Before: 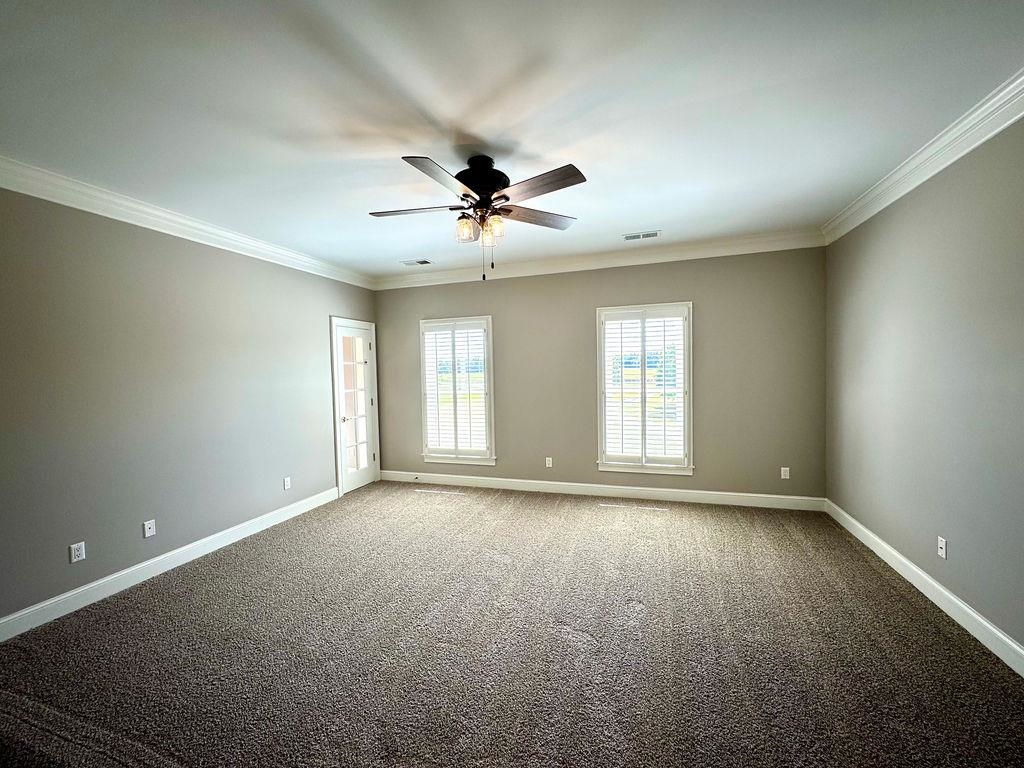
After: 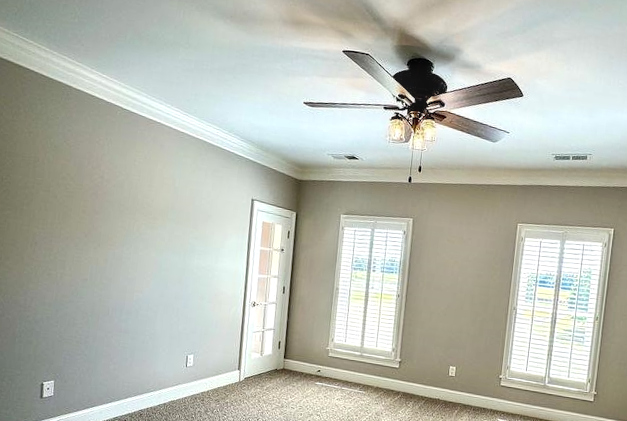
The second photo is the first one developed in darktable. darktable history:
crop and rotate: angle -6.87°, left 2.239%, top 6.64%, right 27.162%, bottom 30.115%
local contrast: on, module defaults
